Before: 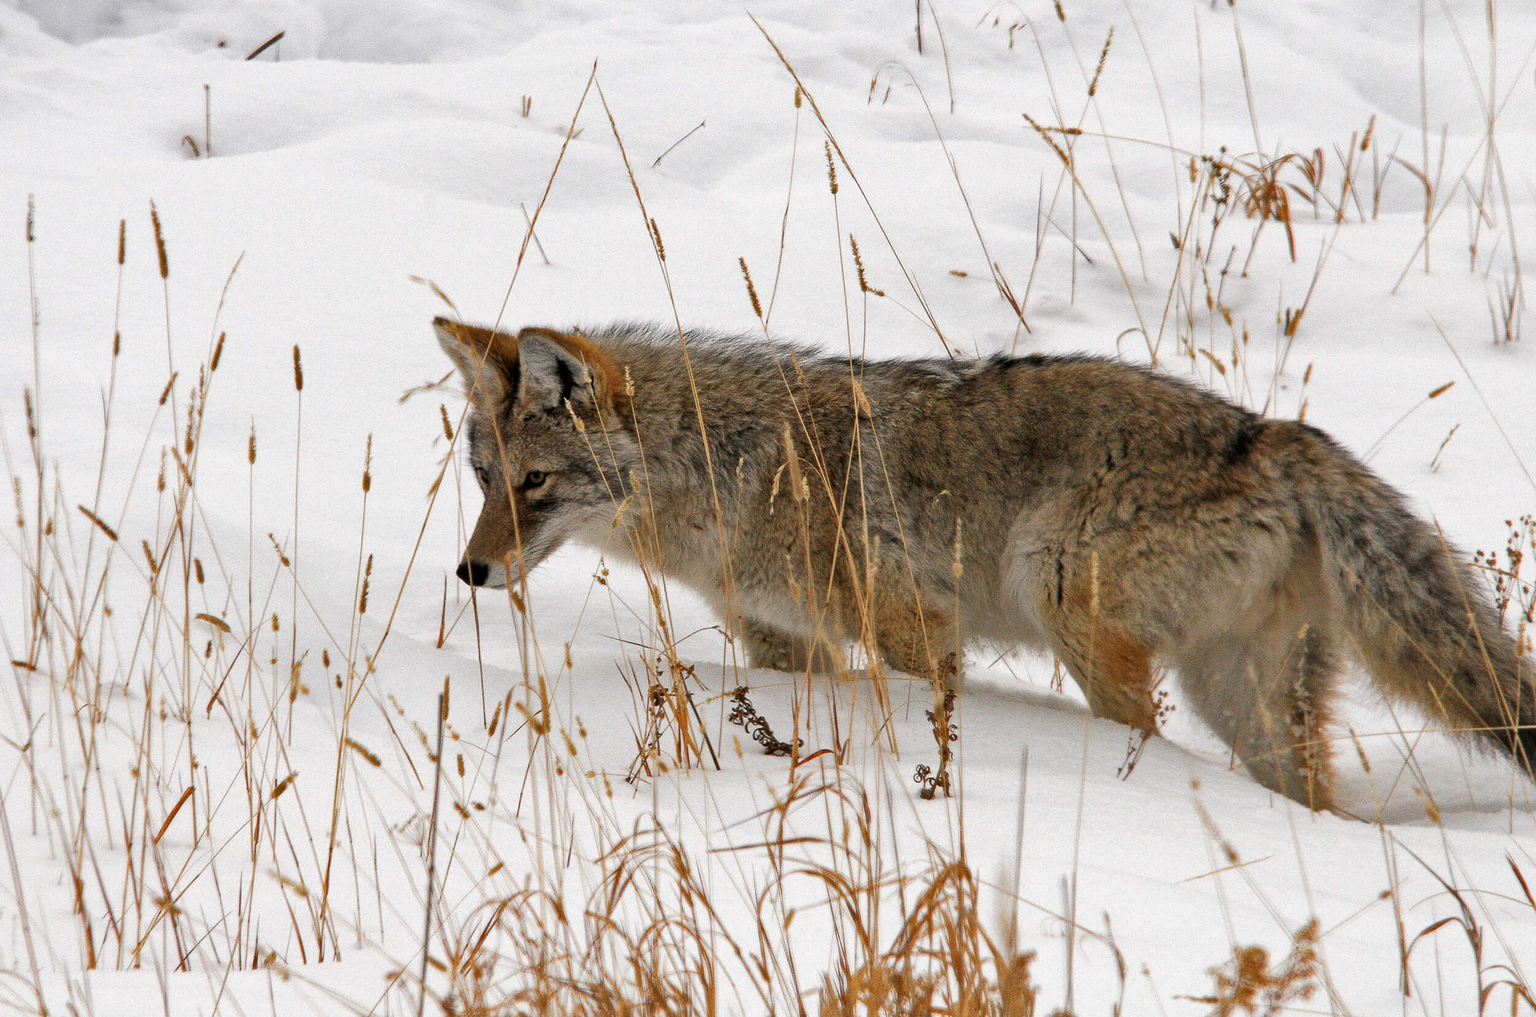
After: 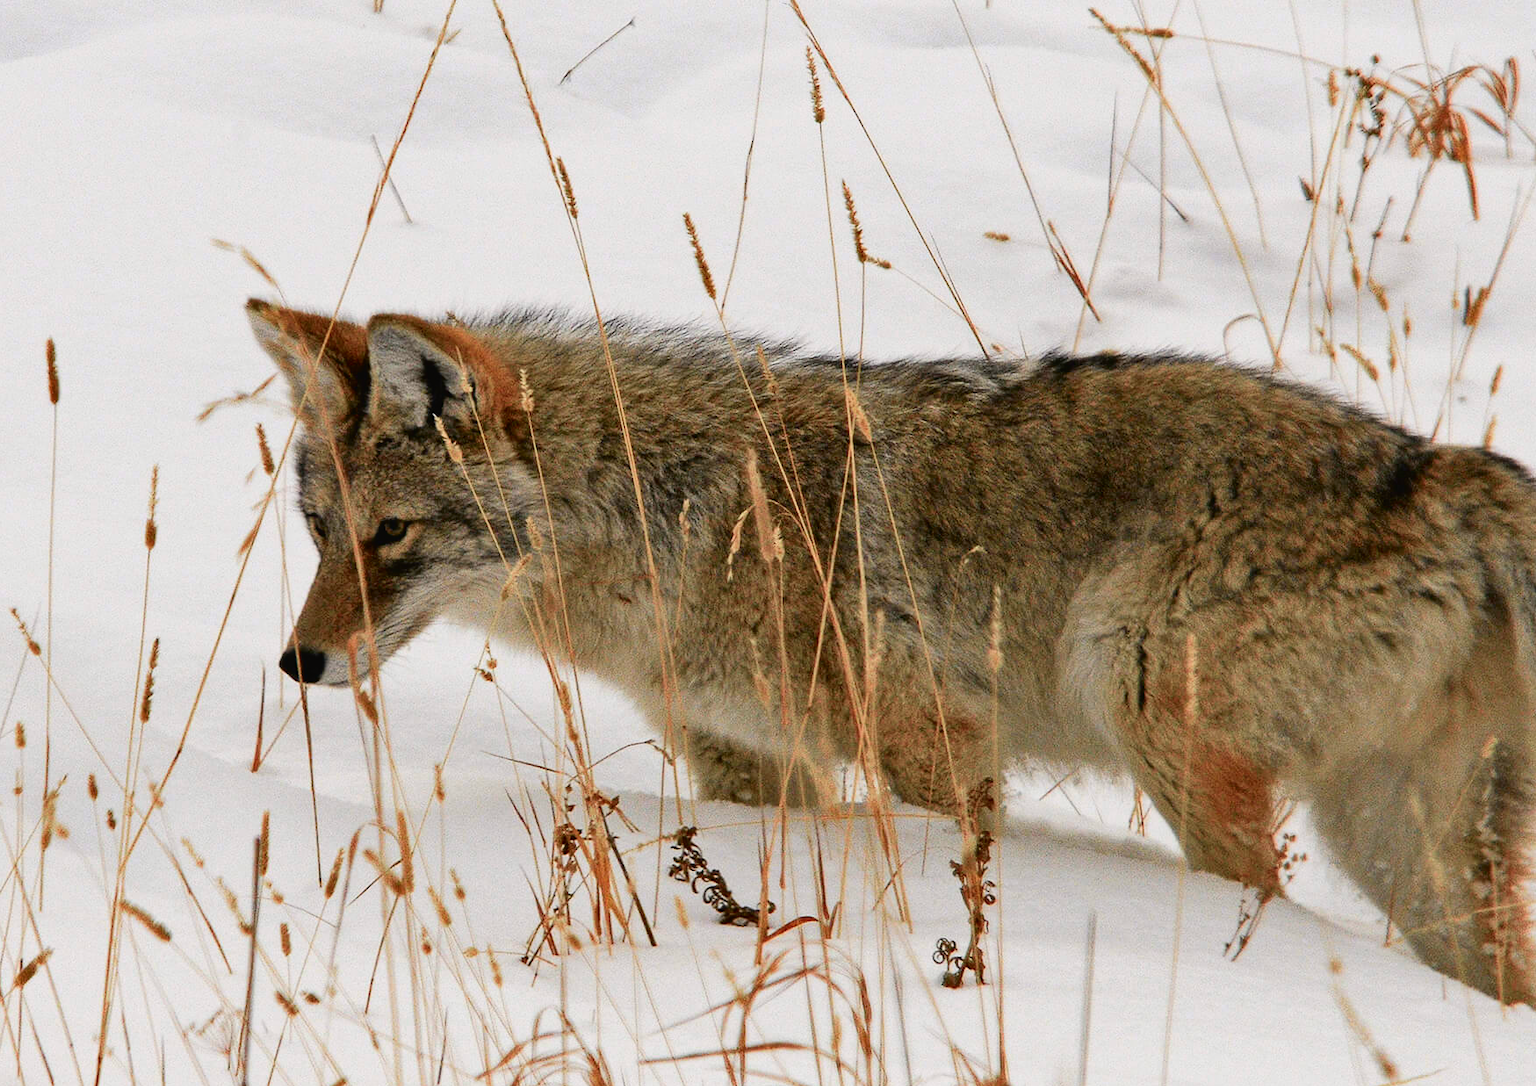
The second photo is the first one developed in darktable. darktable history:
exposure: exposure -0.151 EV, compensate highlight preservation false
crop and rotate: left 17.046%, top 10.659%, right 12.989%, bottom 14.553%
tone curve: curves: ch0 [(0, 0.021) (0.049, 0.044) (0.152, 0.14) (0.328, 0.357) (0.473, 0.529) (0.641, 0.705) (0.868, 0.887) (1, 0.969)]; ch1 [(0, 0) (0.322, 0.328) (0.43, 0.425) (0.474, 0.466) (0.502, 0.503) (0.522, 0.526) (0.564, 0.591) (0.602, 0.632) (0.677, 0.701) (0.859, 0.885) (1, 1)]; ch2 [(0, 0) (0.33, 0.301) (0.447, 0.44) (0.502, 0.505) (0.535, 0.554) (0.565, 0.598) (0.618, 0.629) (1, 1)], color space Lab, independent channels, preserve colors none
